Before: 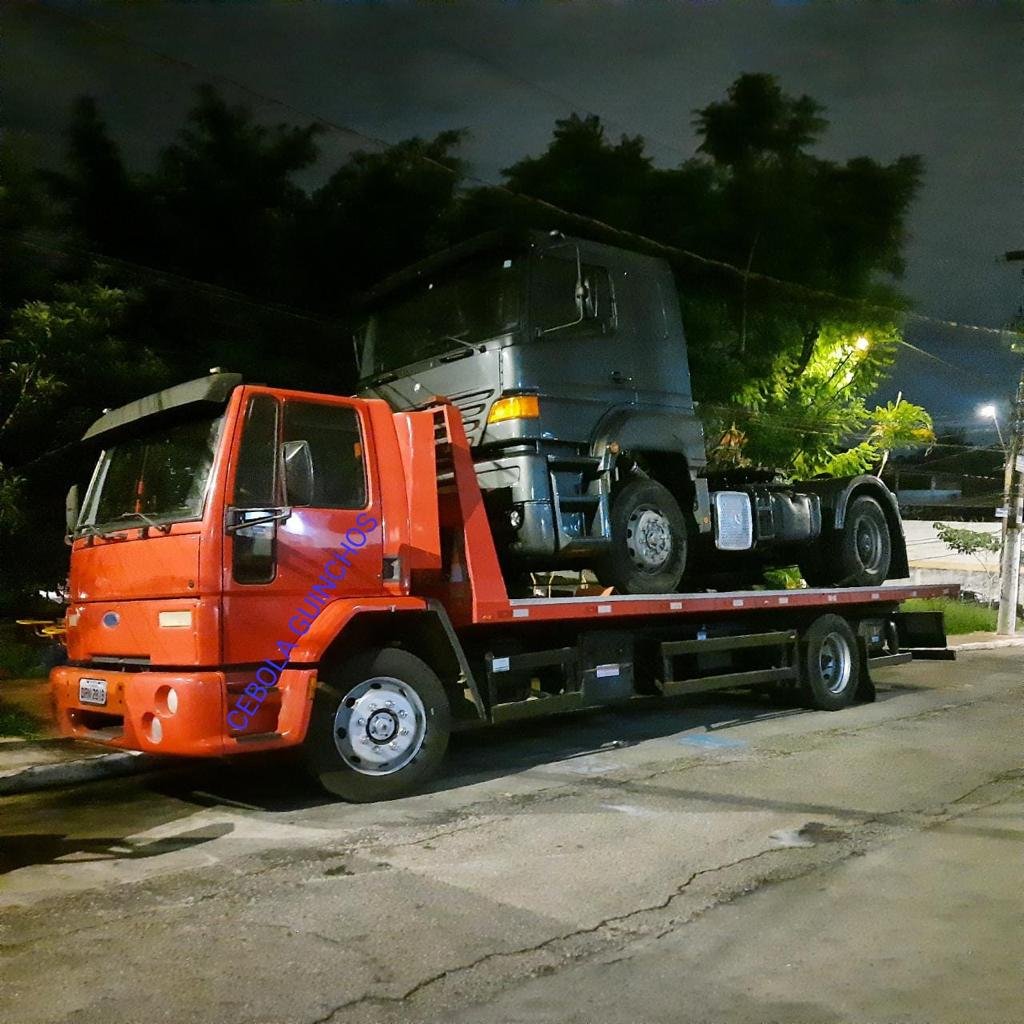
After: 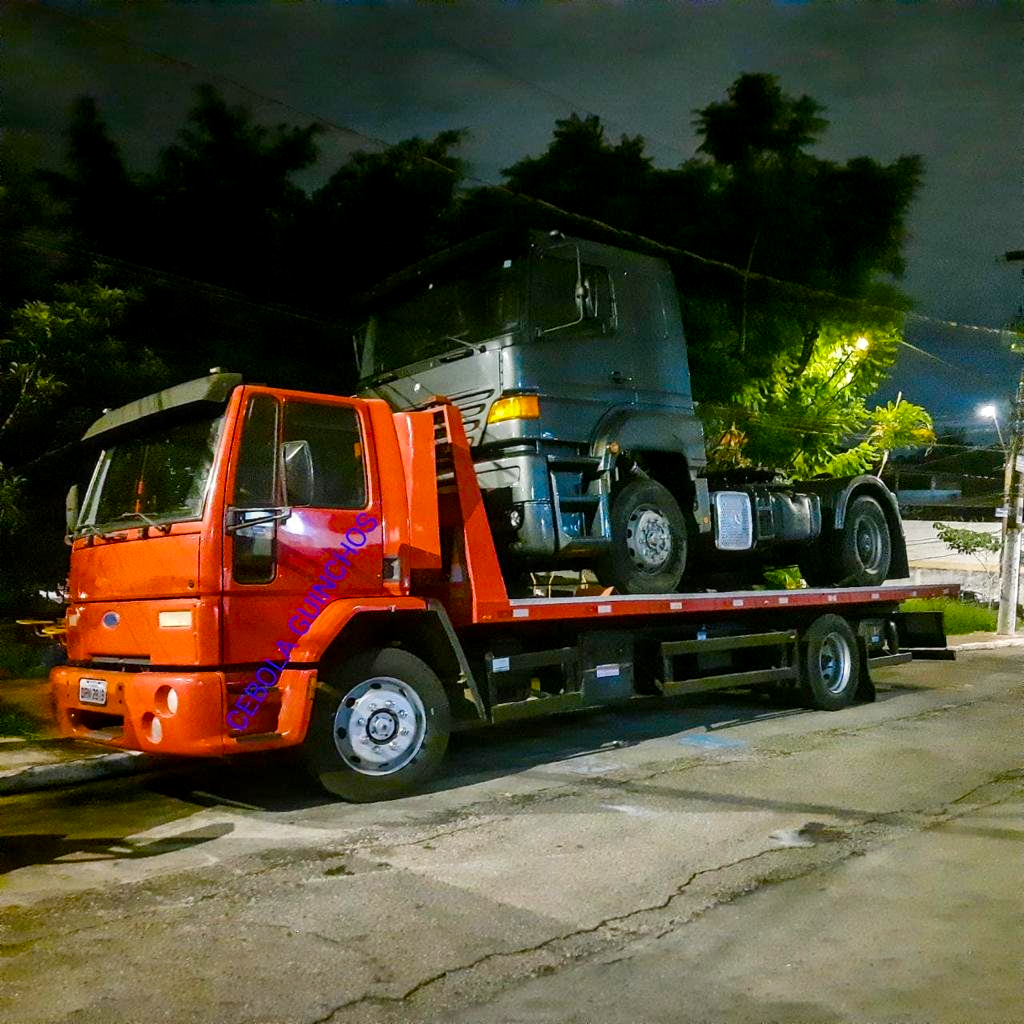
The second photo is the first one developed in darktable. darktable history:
local contrast: on, module defaults
color balance rgb: perceptual saturation grading › global saturation 35%, perceptual saturation grading › highlights -25%, perceptual saturation grading › shadows 50%
